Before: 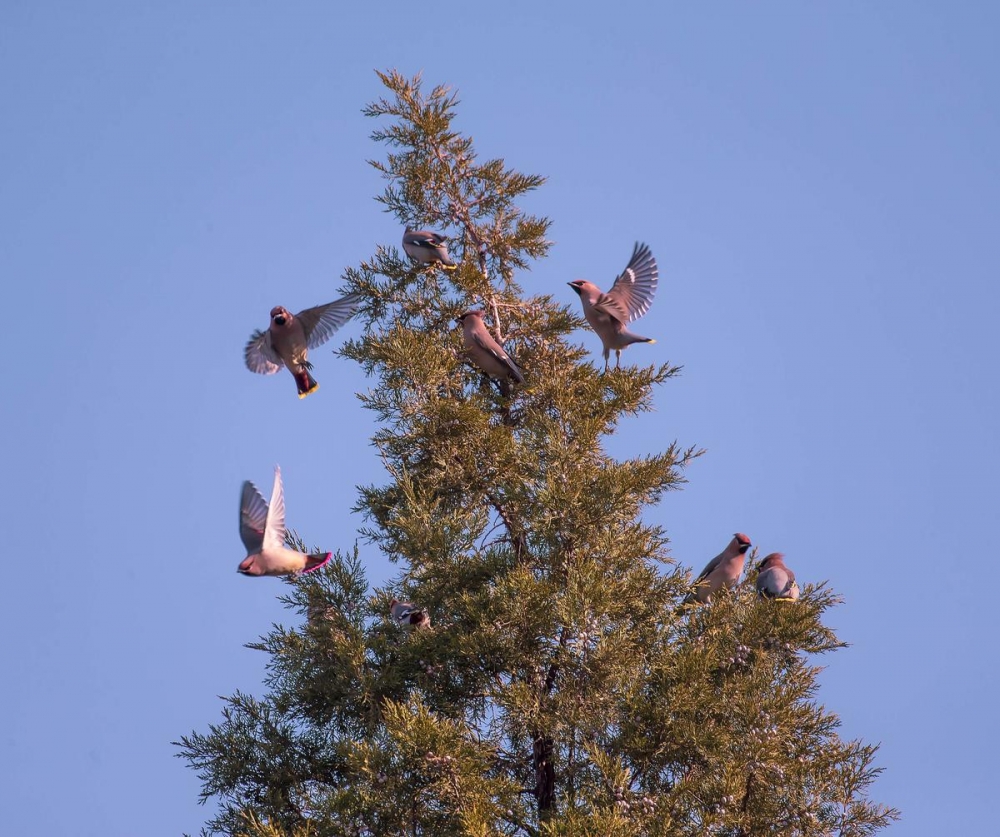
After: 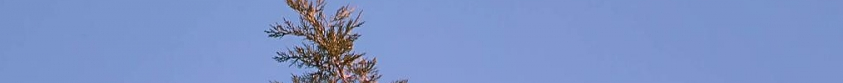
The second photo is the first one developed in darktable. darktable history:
shadows and highlights: low approximation 0.01, soften with gaussian
exposure: compensate highlight preservation false
crop and rotate: left 9.644%, top 9.491%, right 6.021%, bottom 80.509%
sharpen: on, module defaults
